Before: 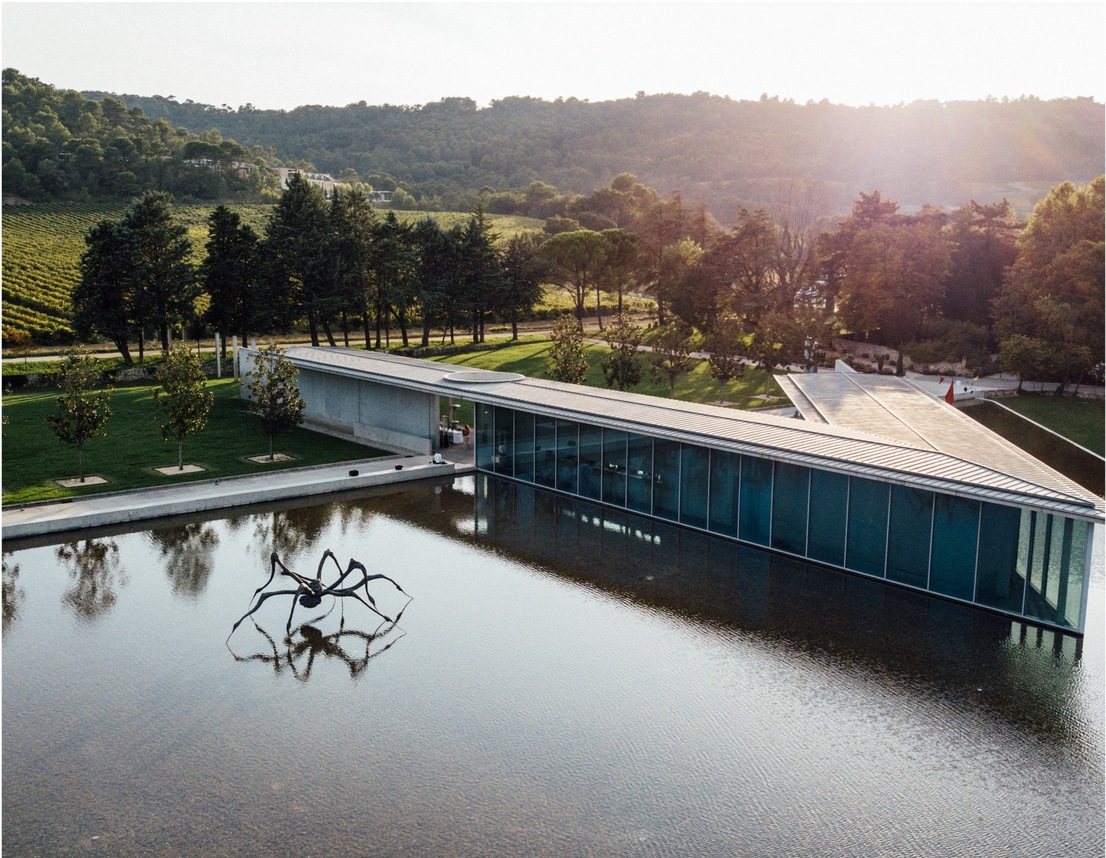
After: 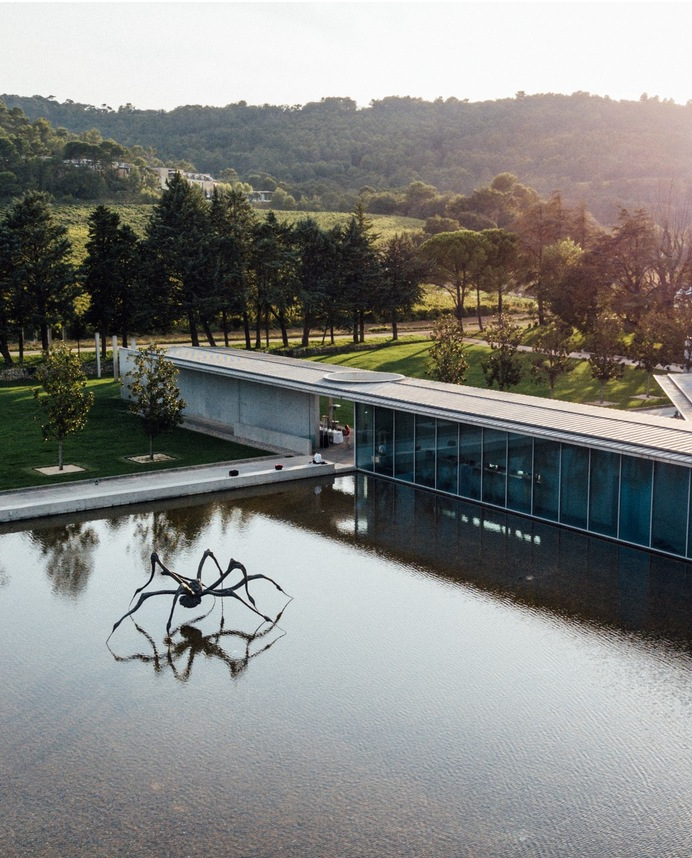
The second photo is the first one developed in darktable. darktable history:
crop: left 10.872%, right 26.476%
local contrast: mode bilateral grid, contrast 14, coarseness 35, detail 105%, midtone range 0.2
